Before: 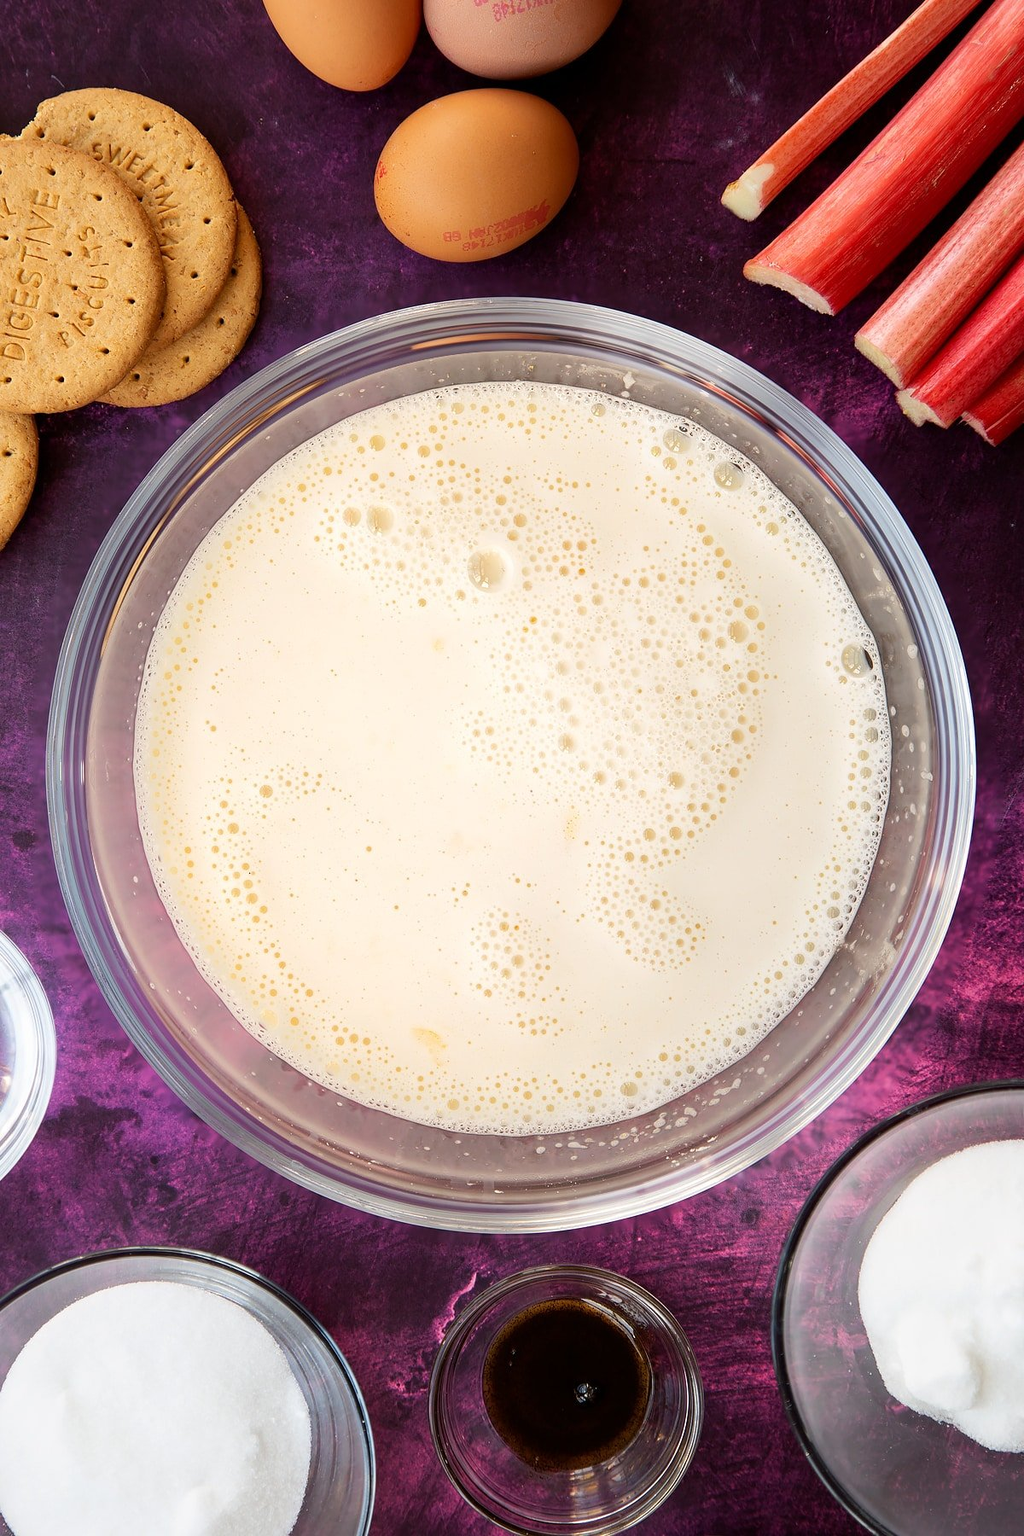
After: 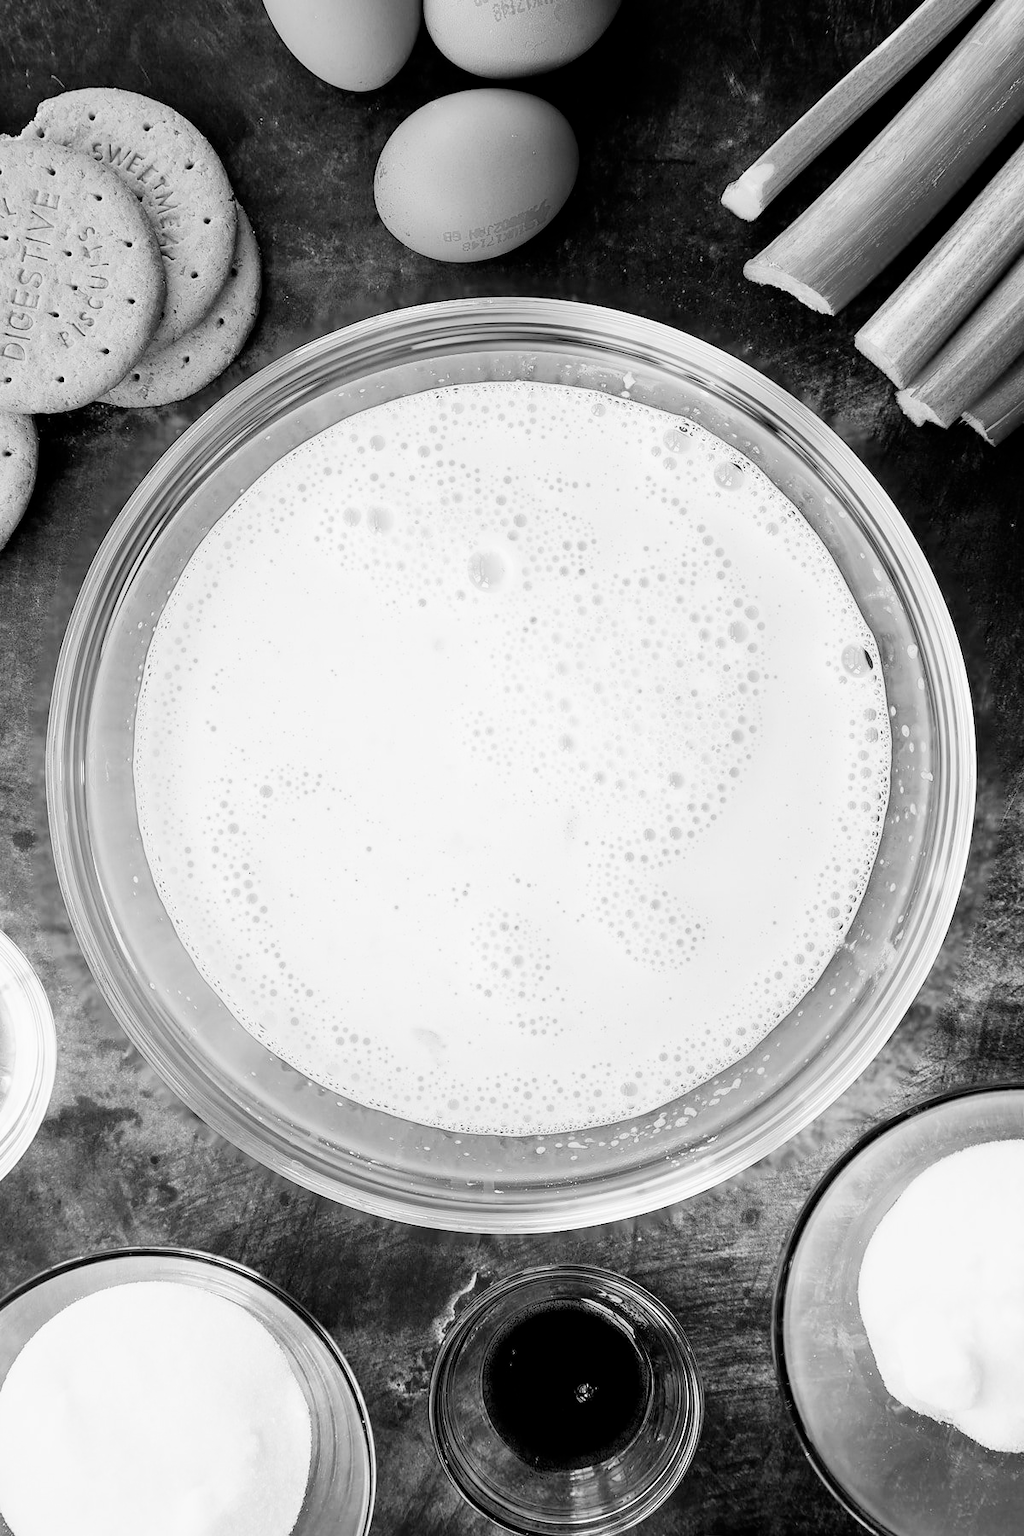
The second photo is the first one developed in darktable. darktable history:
filmic rgb: middle gray luminance 29%, black relative exposure -10.3 EV, white relative exposure 5.5 EV, threshold 6 EV, target black luminance 0%, hardness 3.95, latitude 2.04%, contrast 1.132, highlights saturation mix 5%, shadows ↔ highlights balance 15.11%, add noise in highlights 0, preserve chrominance no, color science v3 (2019), use custom middle-gray values true, iterations of high-quality reconstruction 0, contrast in highlights soft, enable highlight reconstruction true
color calibration: output gray [0.253, 0.26, 0.487, 0], gray › normalize channels true, illuminant same as pipeline (D50), adaptation XYZ, x 0.346, y 0.359, gamut compression 0
exposure: black level correction 0, exposure 1.6 EV, compensate exposure bias true, compensate highlight preservation false
